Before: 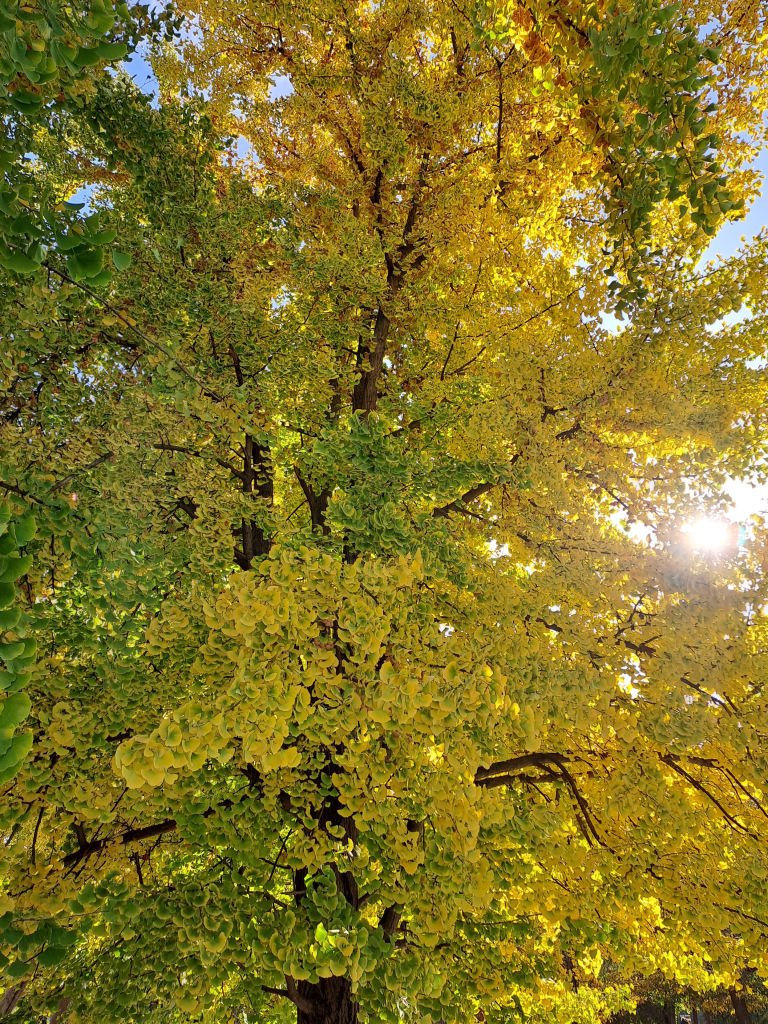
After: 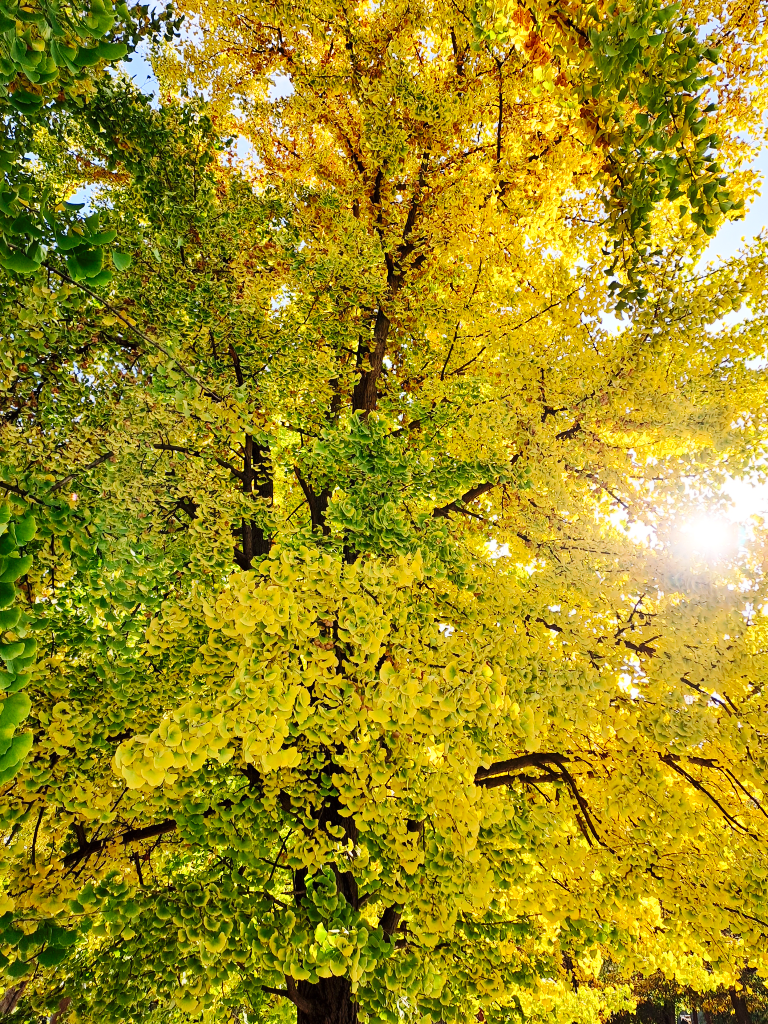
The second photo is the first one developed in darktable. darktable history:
base curve: curves: ch0 [(0, 0) (0.032, 0.025) (0.121, 0.166) (0.206, 0.329) (0.605, 0.79) (1, 1)], preserve colors none
contrast brightness saturation: contrast 0.153, brightness 0.045
